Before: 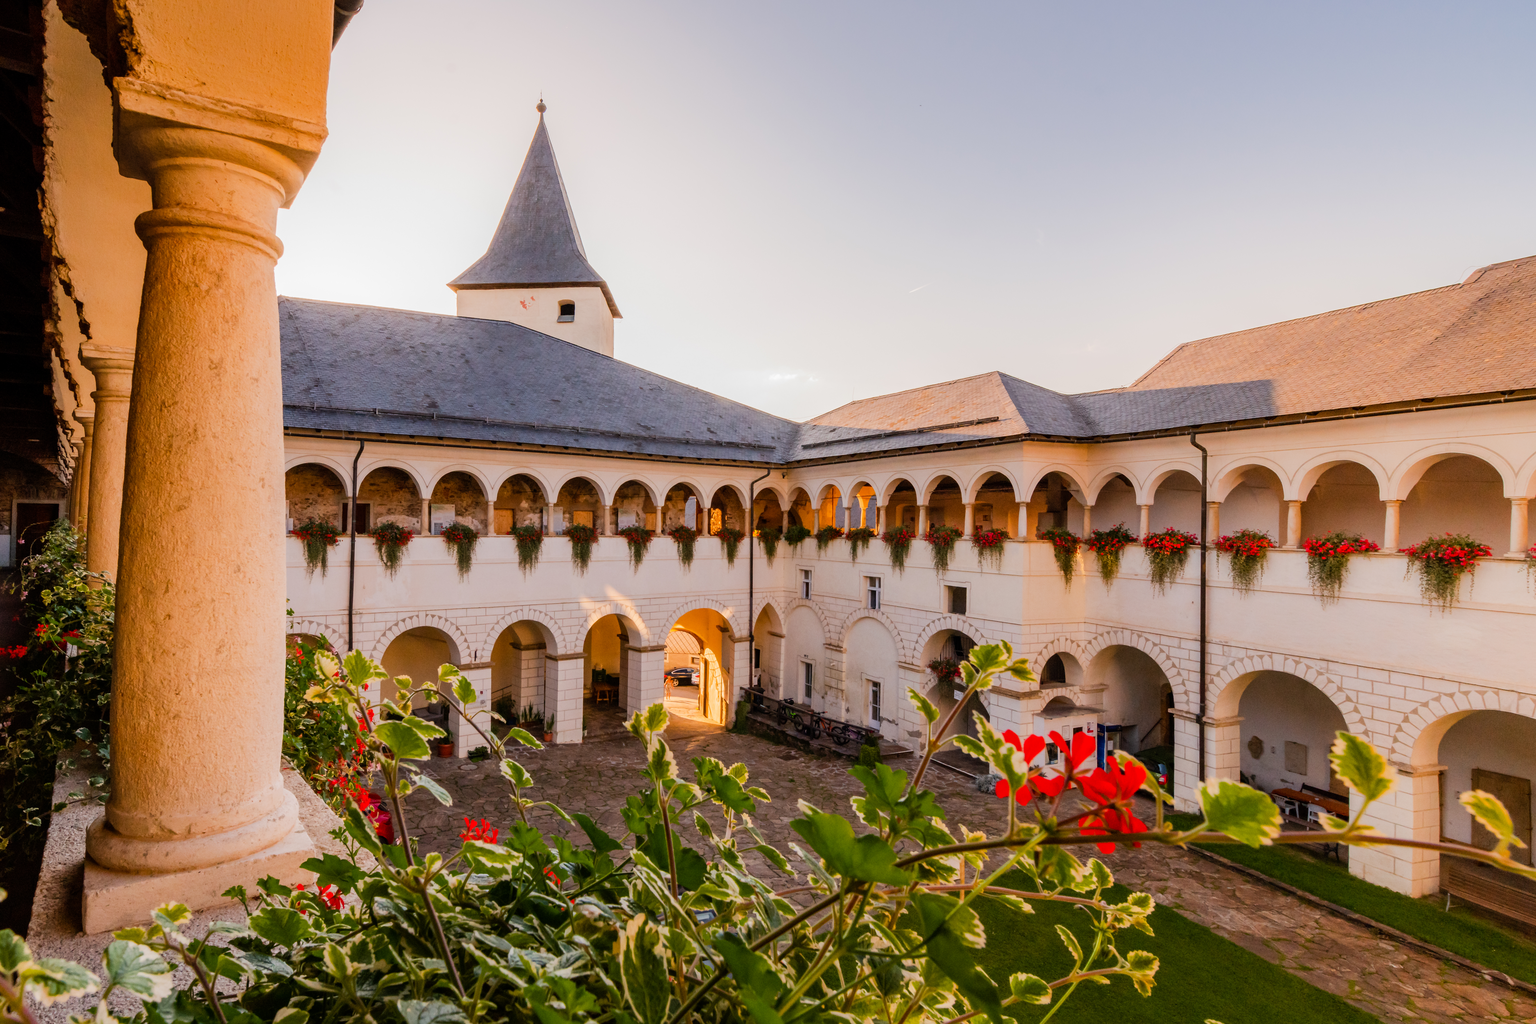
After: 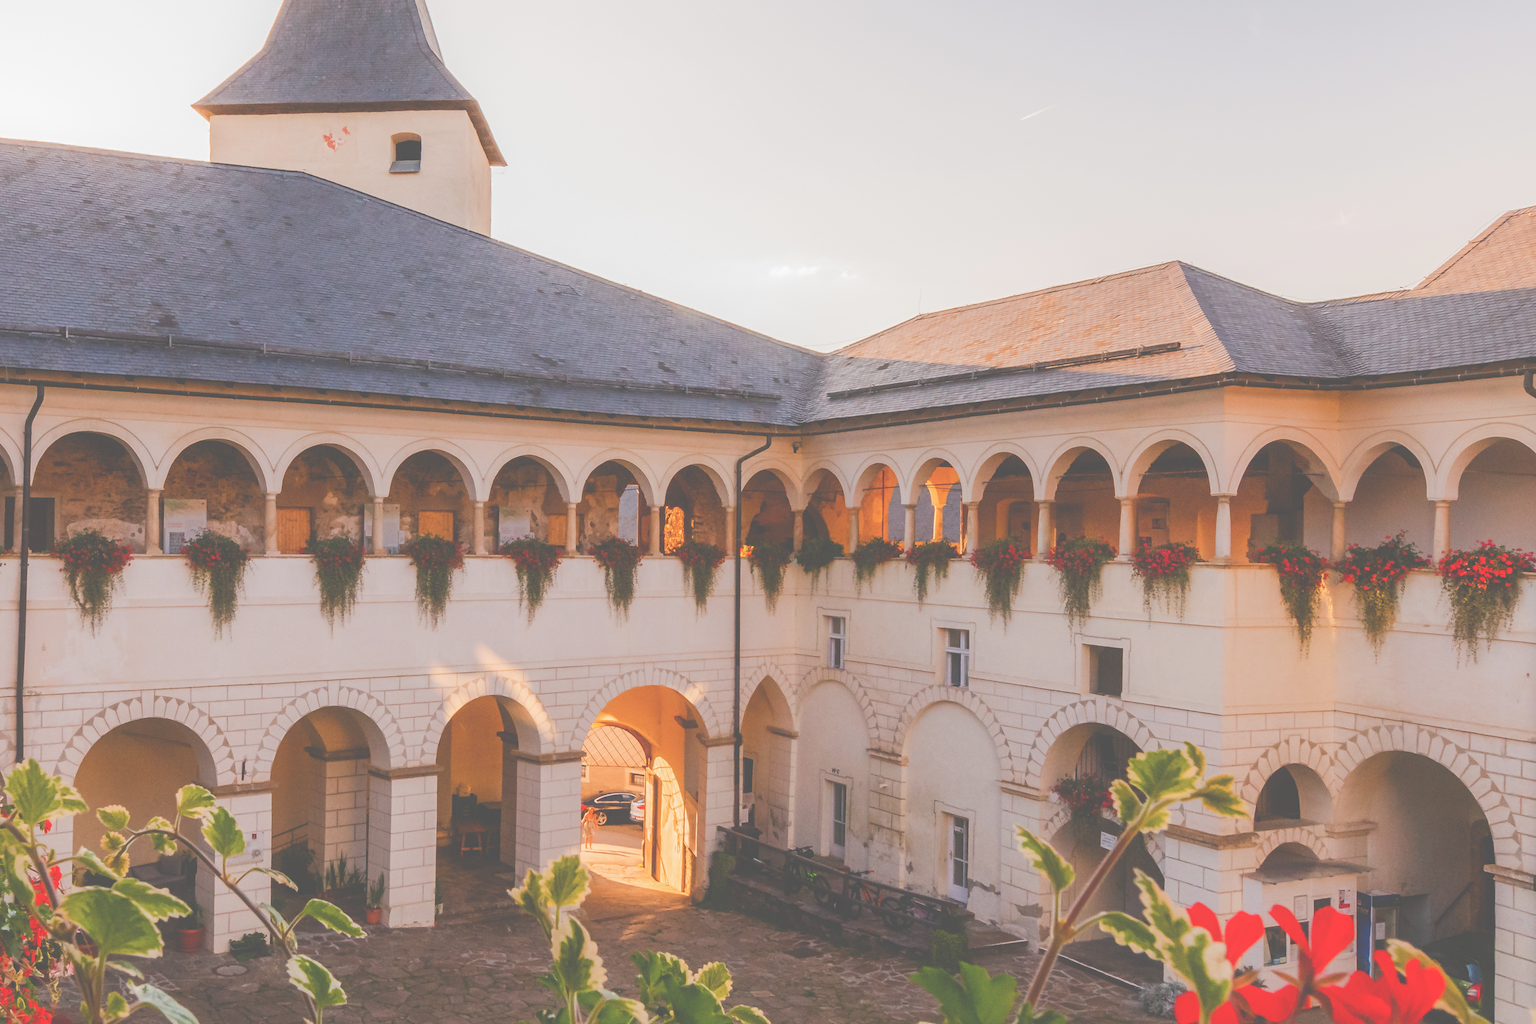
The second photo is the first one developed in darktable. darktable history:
crop and rotate: left 22.13%, top 22.054%, right 22.026%, bottom 22.102%
contrast equalizer: y [[0.5, 0.5, 0.472, 0.5, 0.5, 0.5], [0.5 ×6], [0.5 ×6], [0 ×6], [0 ×6]]
color balance rgb: perceptual saturation grading › global saturation 20%, perceptual saturation grading › highlights -25%, perceptual saturation grading › shadows 25%
exposure: black level correction -0.087, compensate highlight preservation false
